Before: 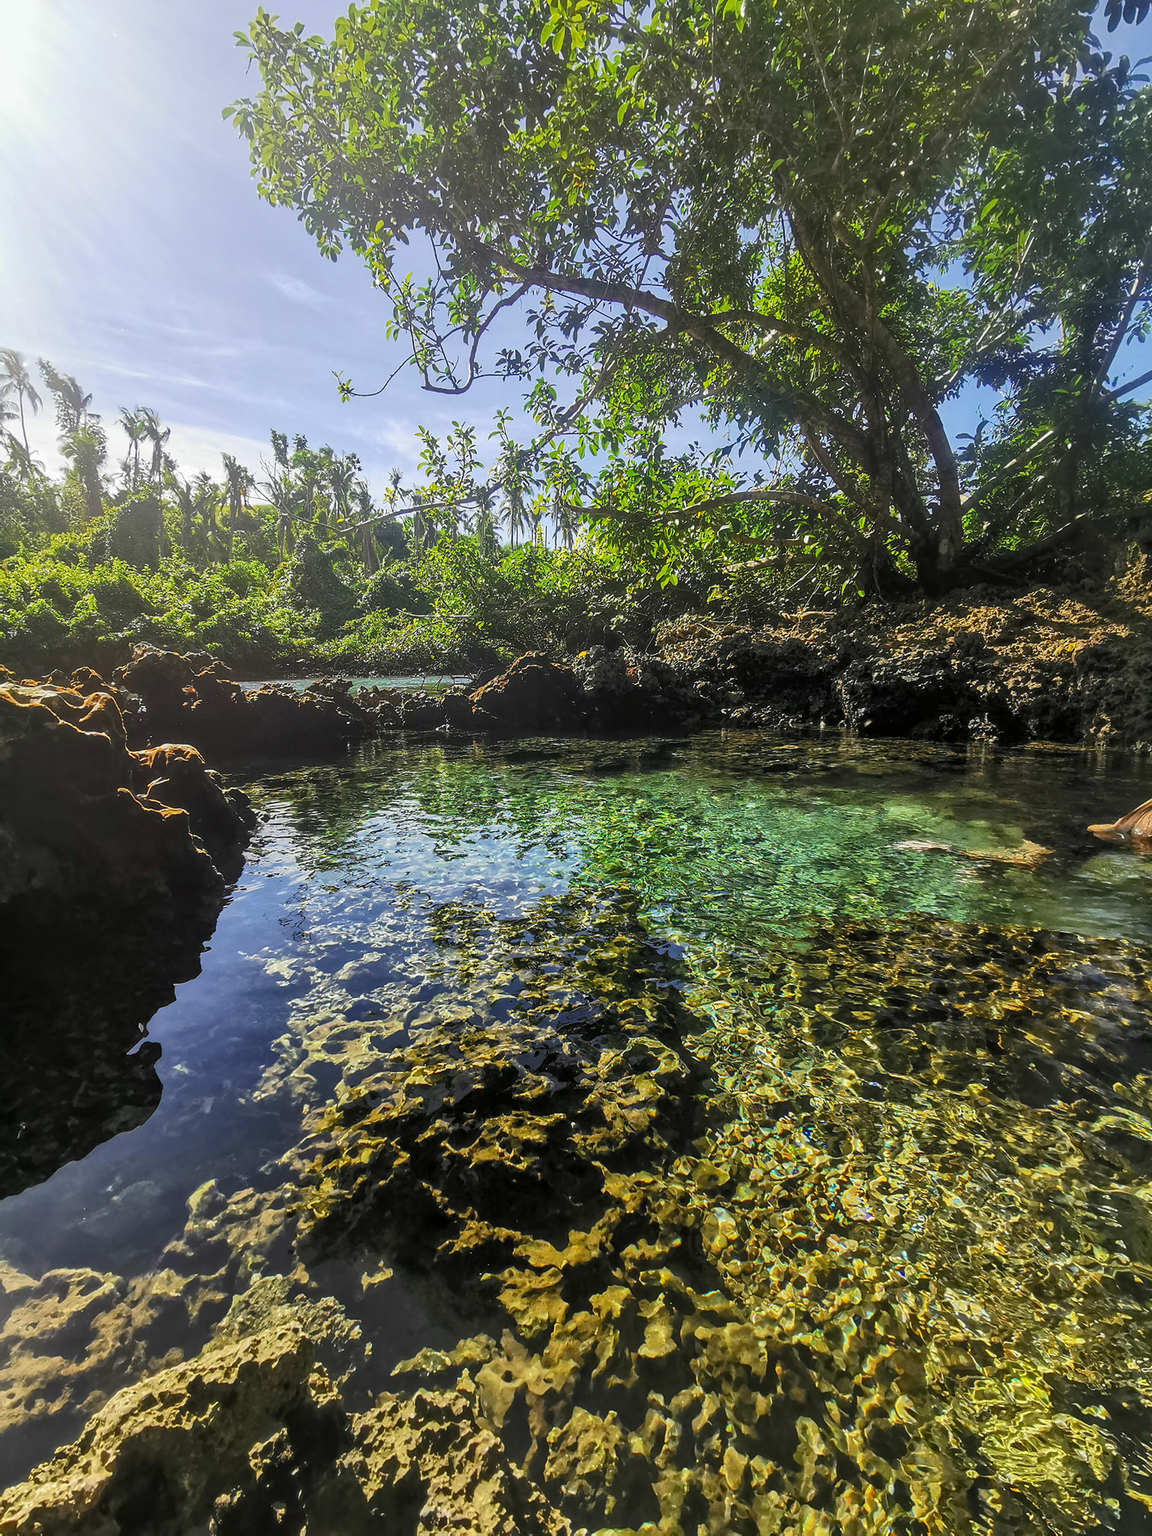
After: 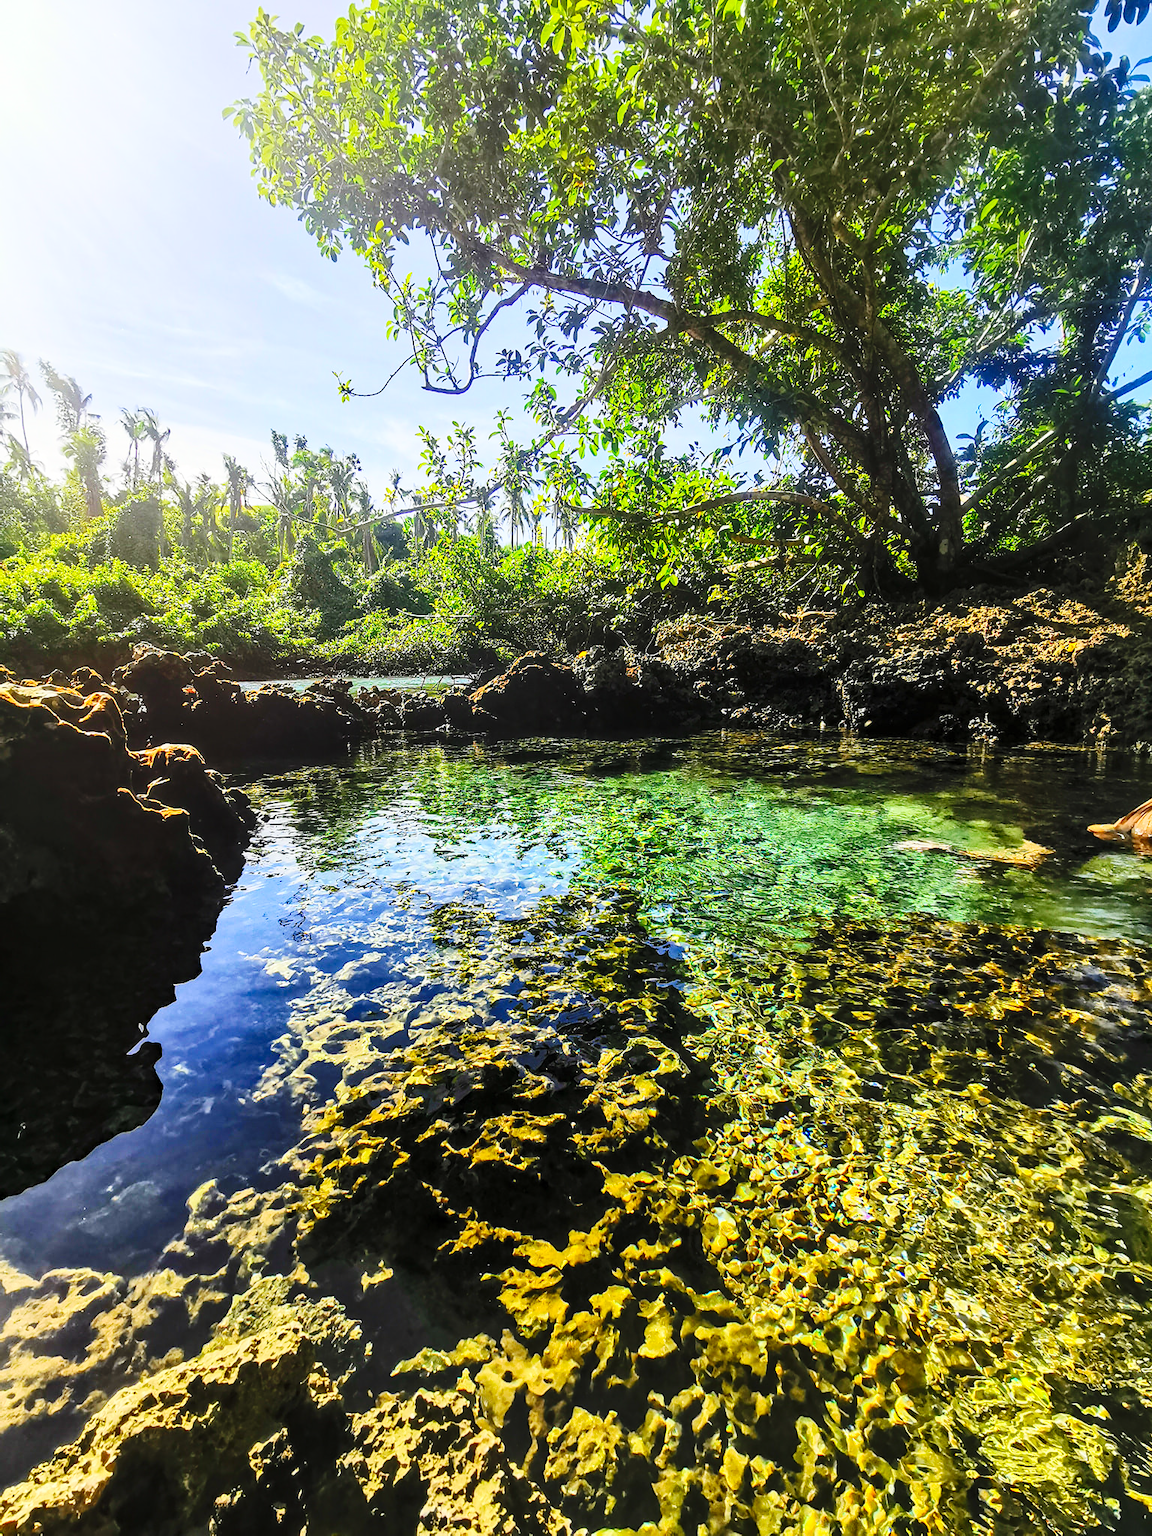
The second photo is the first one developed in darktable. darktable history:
haze removal: compatibility mode true, adaptive false
base curve: curves: ch0 [(0, 0) (0.036, 0.025) (0.121, 0.166) (0.206, 0.329) (0.605, 0.79) (1, 1)], preserve colors none
contrast brightness saturation: contrast 0.2, brightness 0.16, saturation 0.22
